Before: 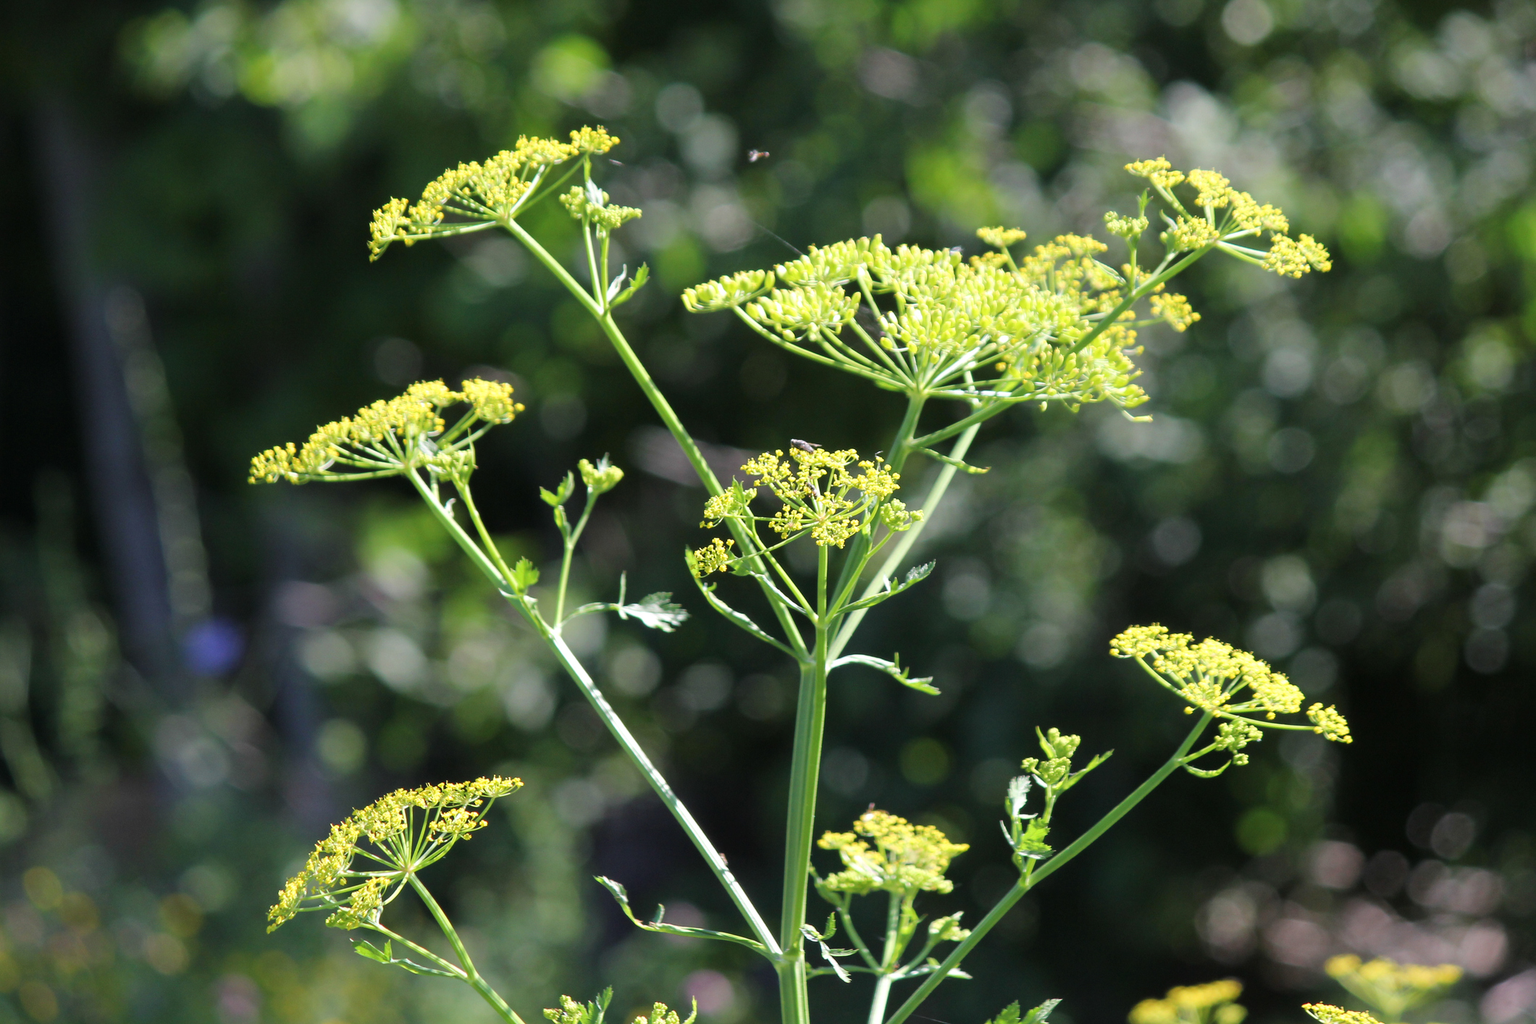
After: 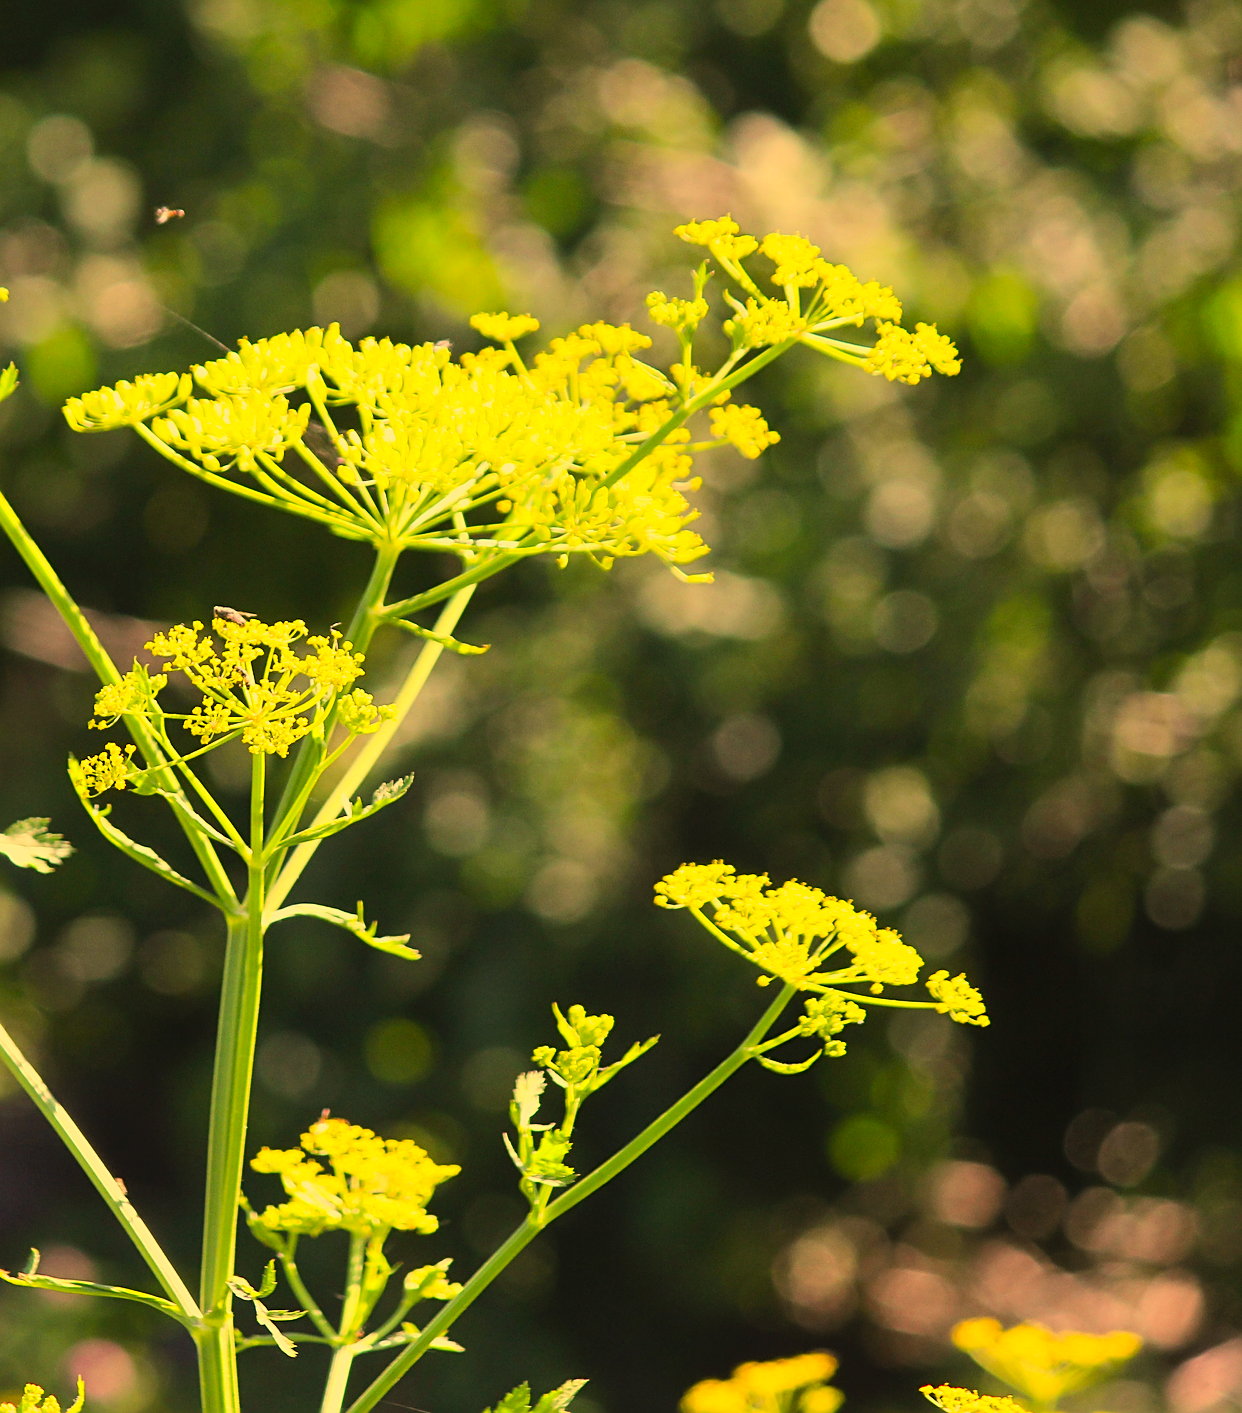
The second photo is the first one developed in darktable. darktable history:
color correction: highlights a* 17.88, highlights b* 18.79
crop: left 41.402%
contrast brightness saturation: contrast 0.24, brightness 0.26, saturation 0.39
sharpen: amount 0.55
exposure: exposure -0.157 EV, compensate highlight preservation false
white balance: red 1.08, blue 0.791
